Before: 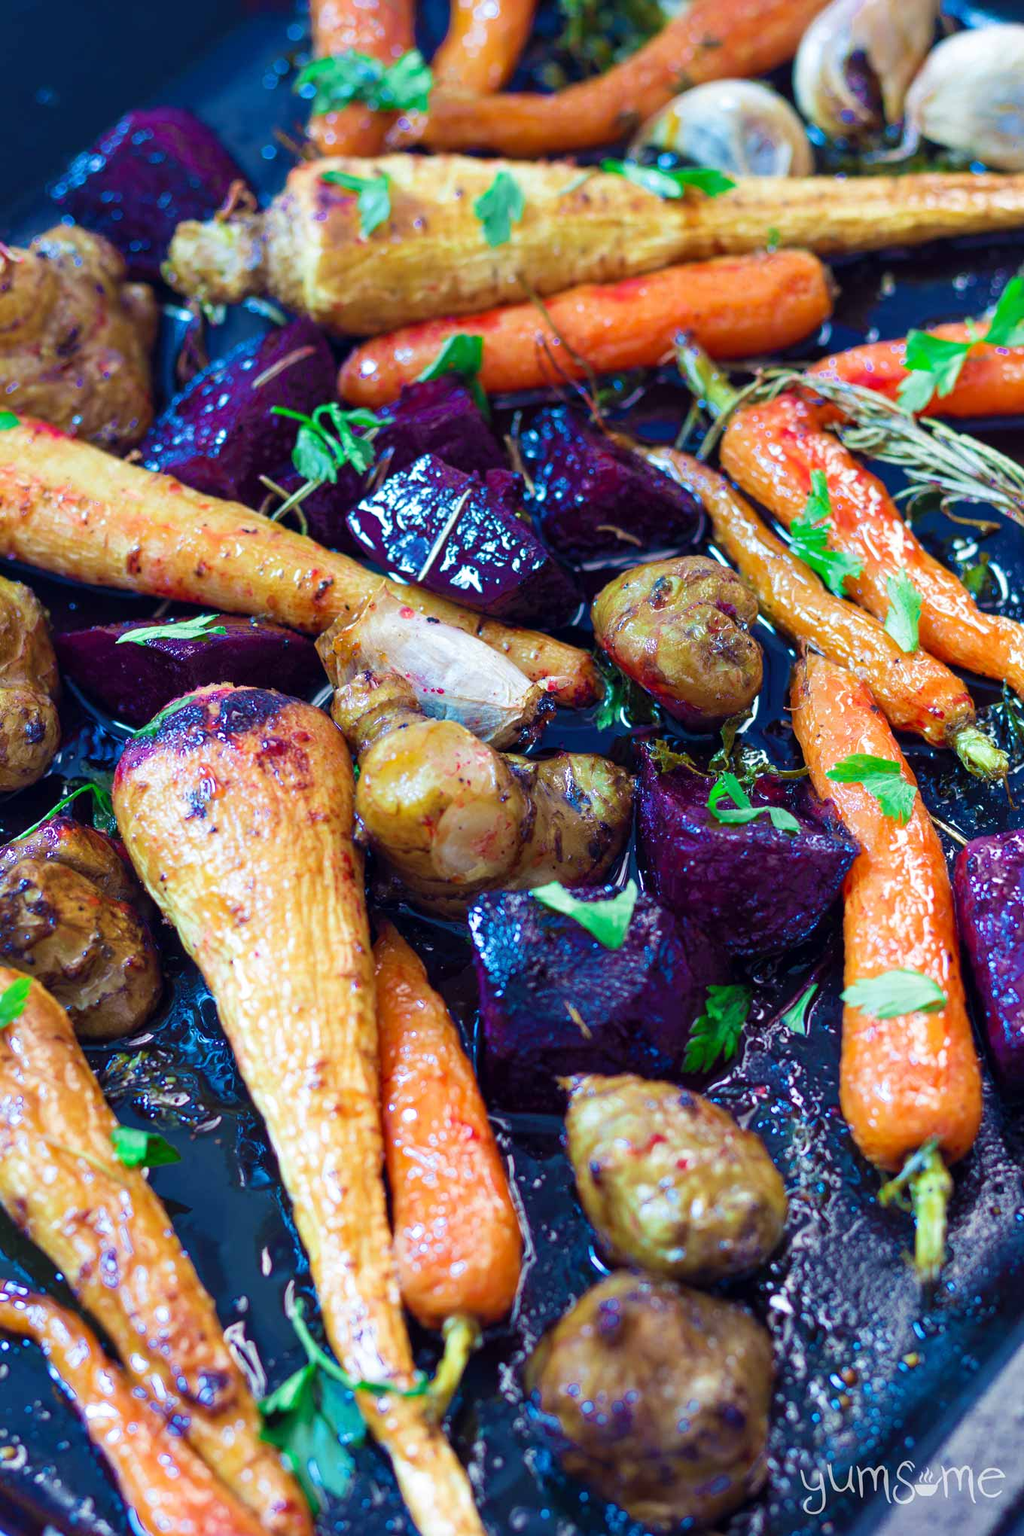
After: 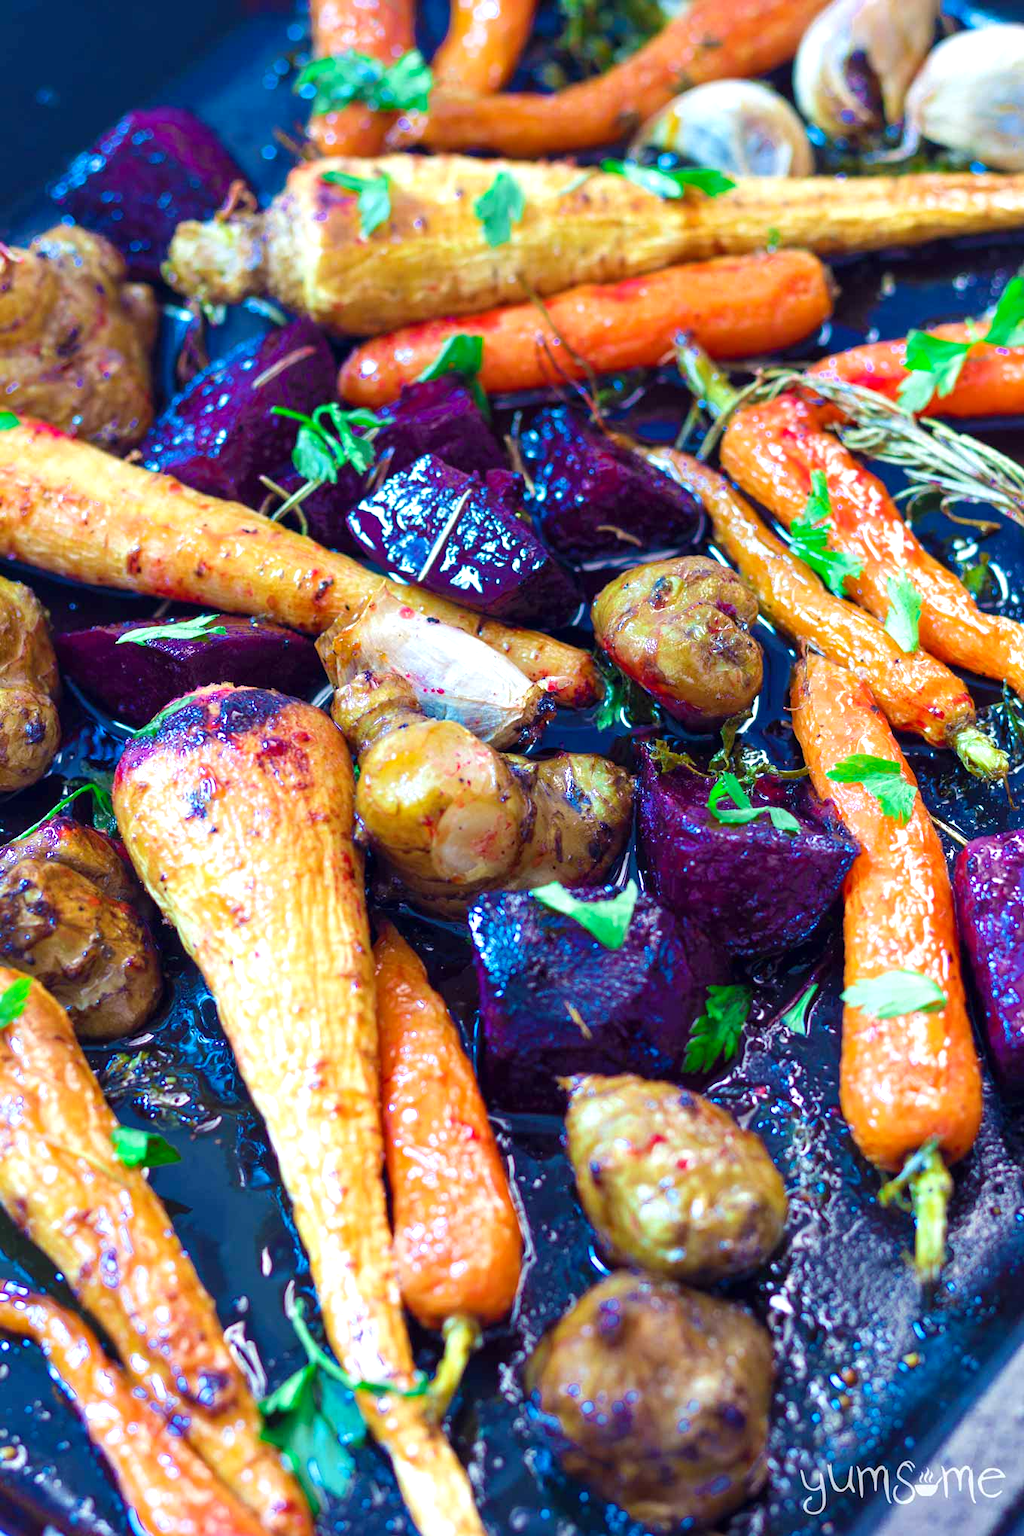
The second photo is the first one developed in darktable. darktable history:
color balance rgb: perceptual saturation grading › global saturation 0.71%, perceptual brilliance grading › global brilliance 9.796%, perceptual brilliance grading › shadows 14.257%, global vibrance 5.068%
